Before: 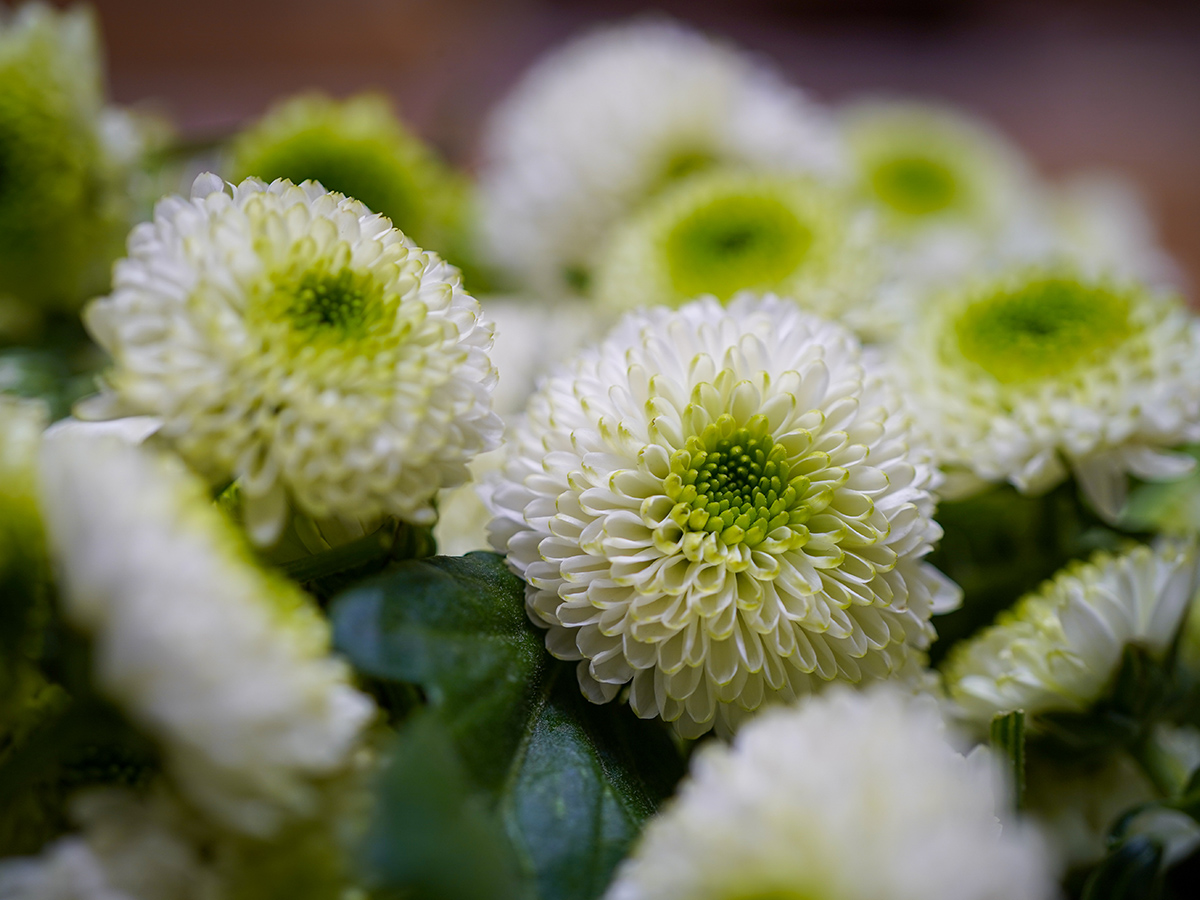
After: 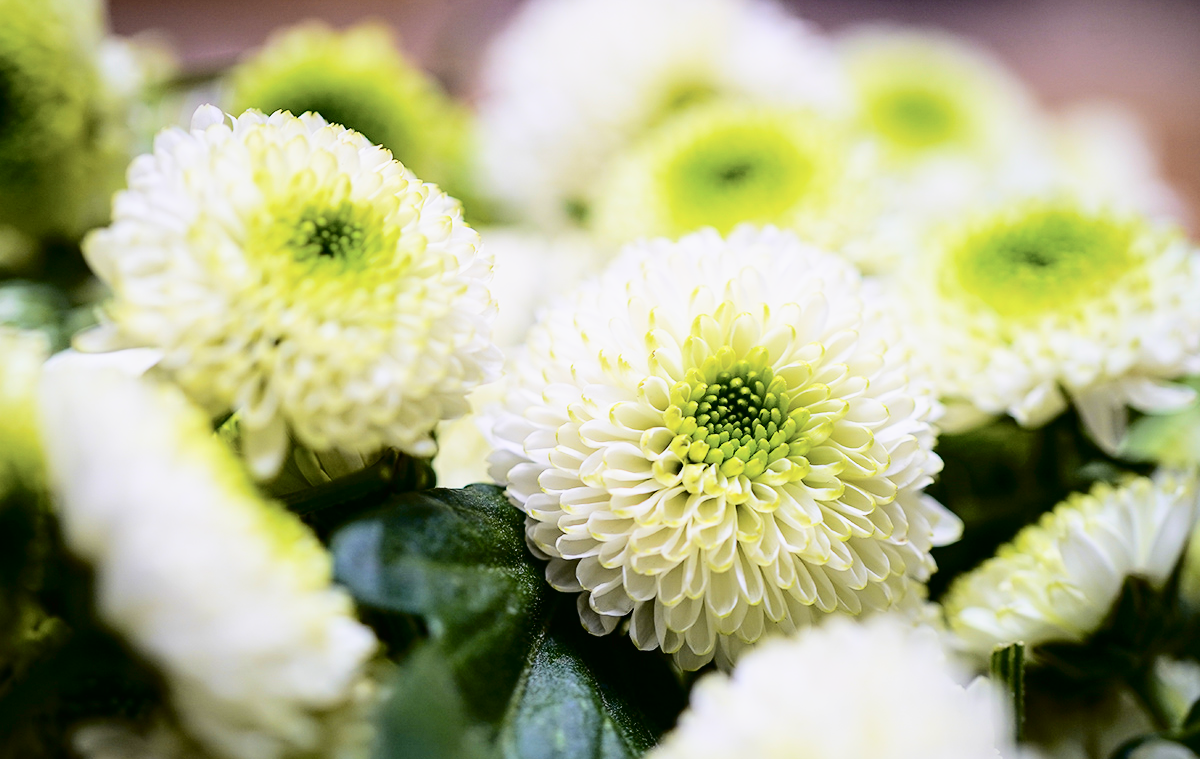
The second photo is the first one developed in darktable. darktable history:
contrast brightness saturation: contrast 0.245, brightness 0.087
base curve: curves: ch0 [(0, 0) (0.088, 0.125) (0.176, 0.251) (0.354, 0.501) (0.613, 0.749) (1, 0.877)], preserve colors none
tone curve: curves: ch0 [(0, 0) (0.003, 0.013) (0.011, 0.012) (0.025, 0.011) (0.044, 0.016) (0.069, 0.029) (0.1, 0.045) (0.136, 0.074) (0.177, 0.123) (0.224, 0.207) (0.277, 0.313) (0.335, 0.414) (0.399, 0.509) (0.468, 0.599) (0.543, 0.663) (0.623, 0.728) (0.709, 0.79) (0.801, 0.854) (0.898, 0.925) (1, 1)], color space Lab, independent channels, preserve colors none
crop: top 7.622%, bottom 7.981%
